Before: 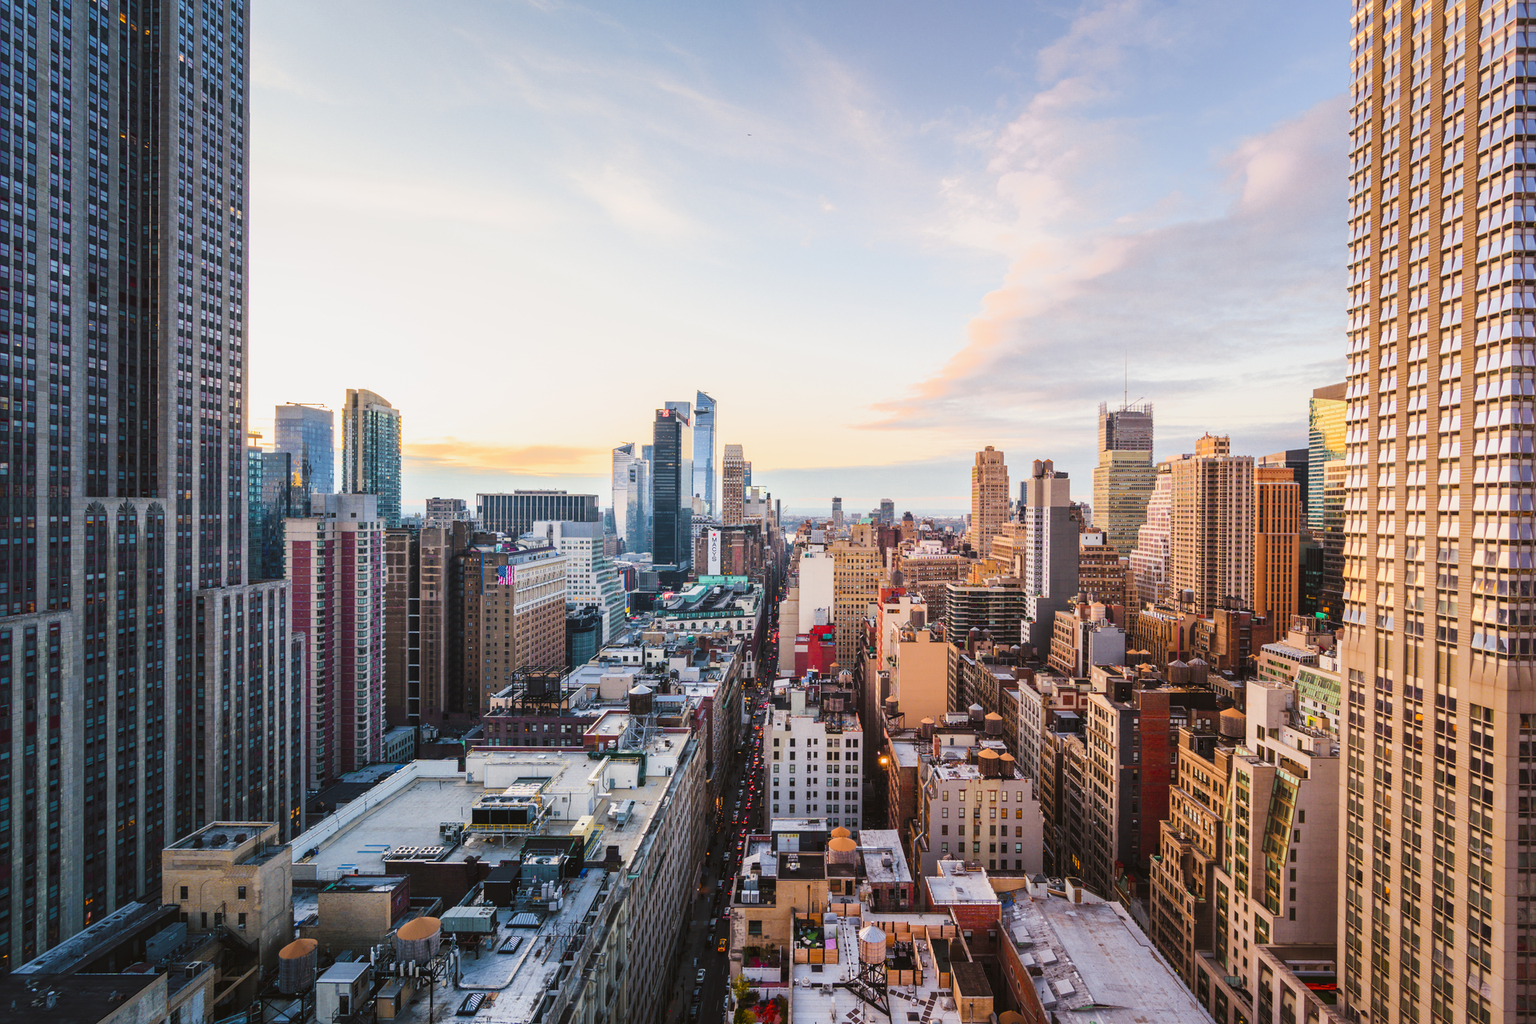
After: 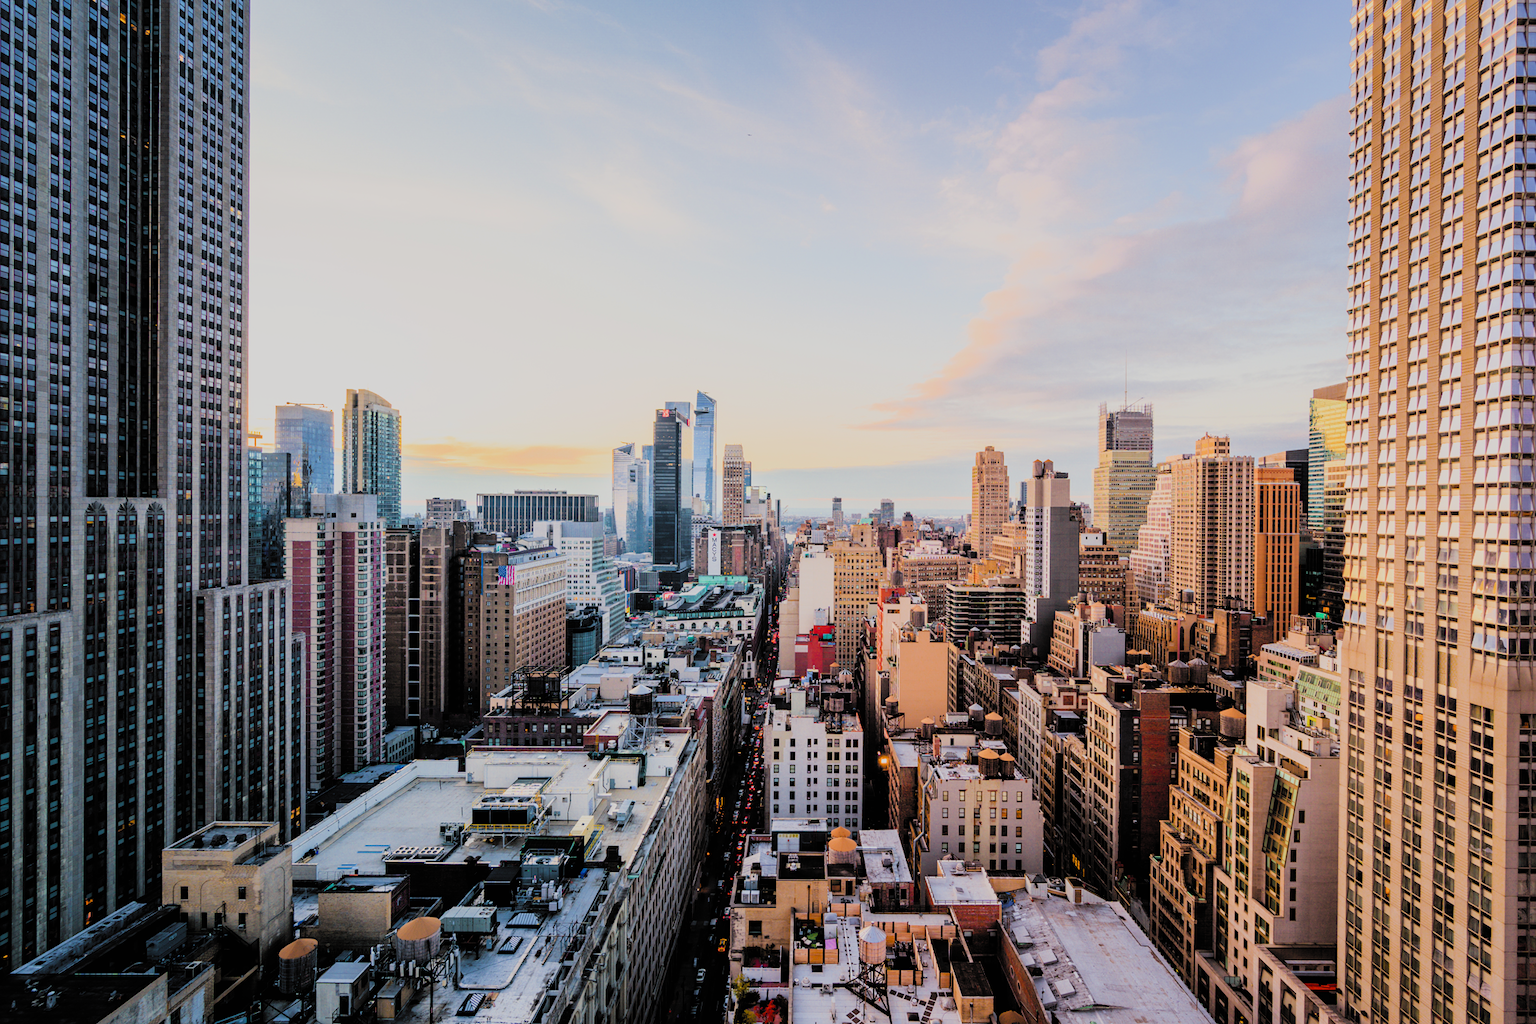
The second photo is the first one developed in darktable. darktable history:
filmic rgb: black relative exposure -4.58 EV, white relative exposure 4.8 EV, threshold 3 EV, hardness 2.36, latitude 36.07%, contrast 1.048, highlights saturation mix 1.32%, shadows ↔ highlights balance 1.25%, color science v4 (2020), enable highlight reconstruction true
contrast brightness saturation: contrast 0.05, brightness 0.06, saturation 0.01
